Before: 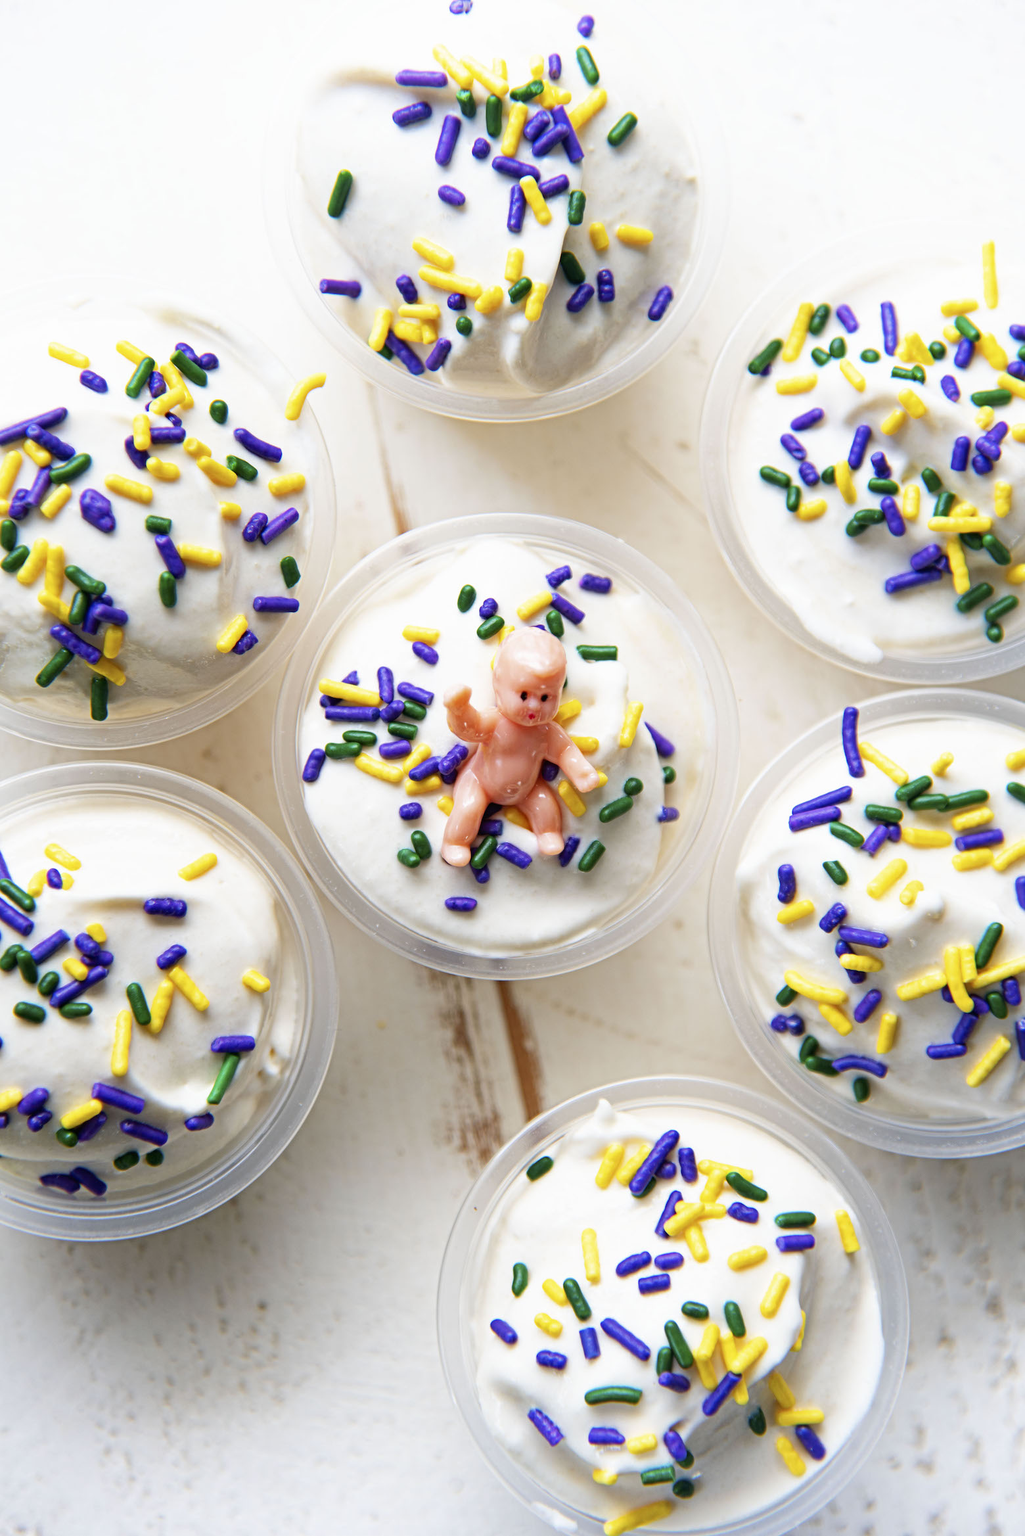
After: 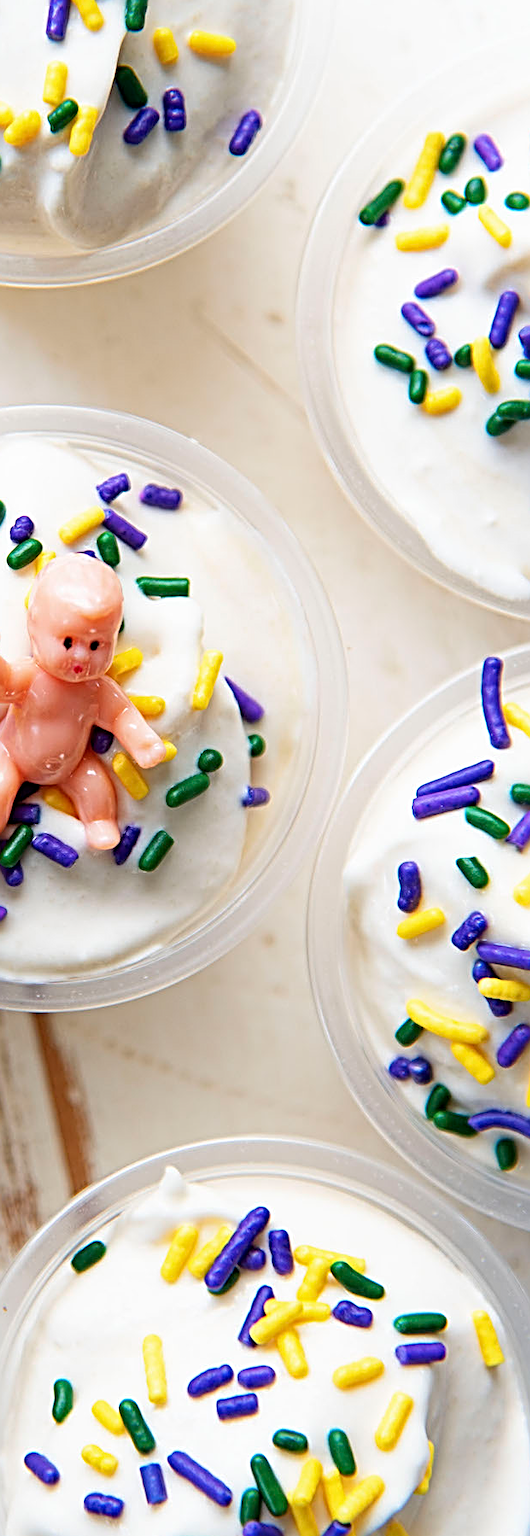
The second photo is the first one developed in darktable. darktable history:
crop: left 46.076%, top 13.118%, right 14.102%, bottom 9.884%
sharpen: radius 2.647, amount 0.675
